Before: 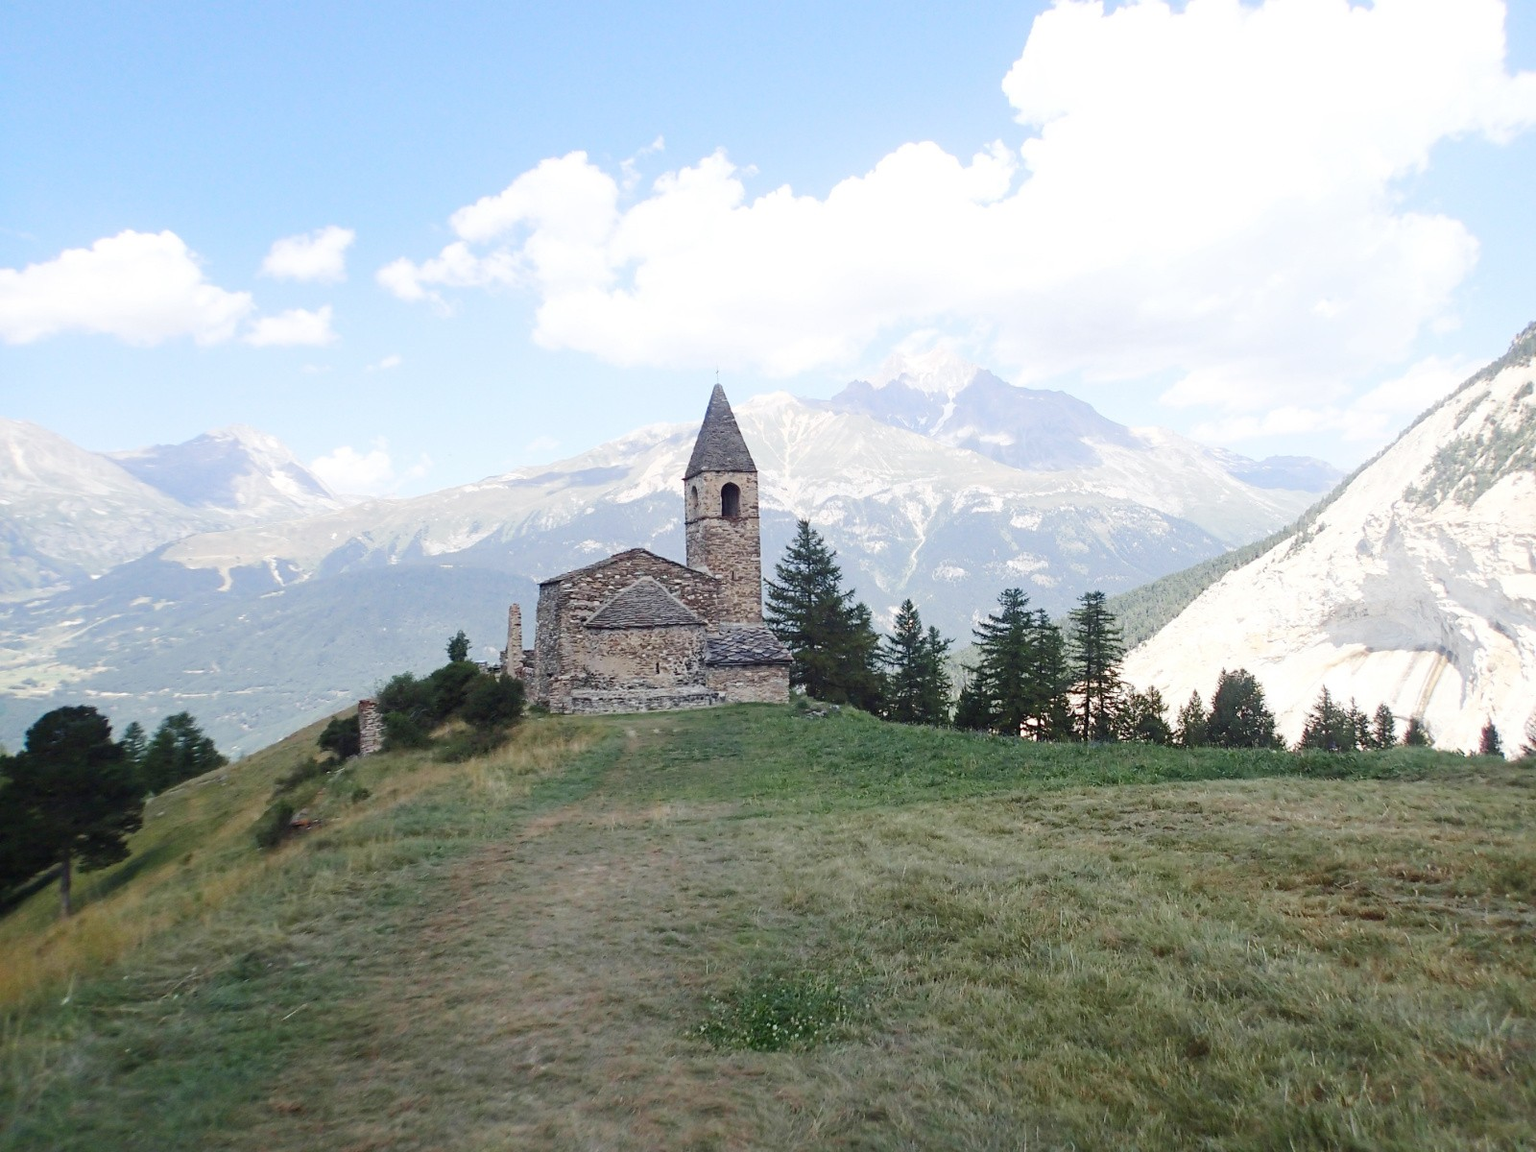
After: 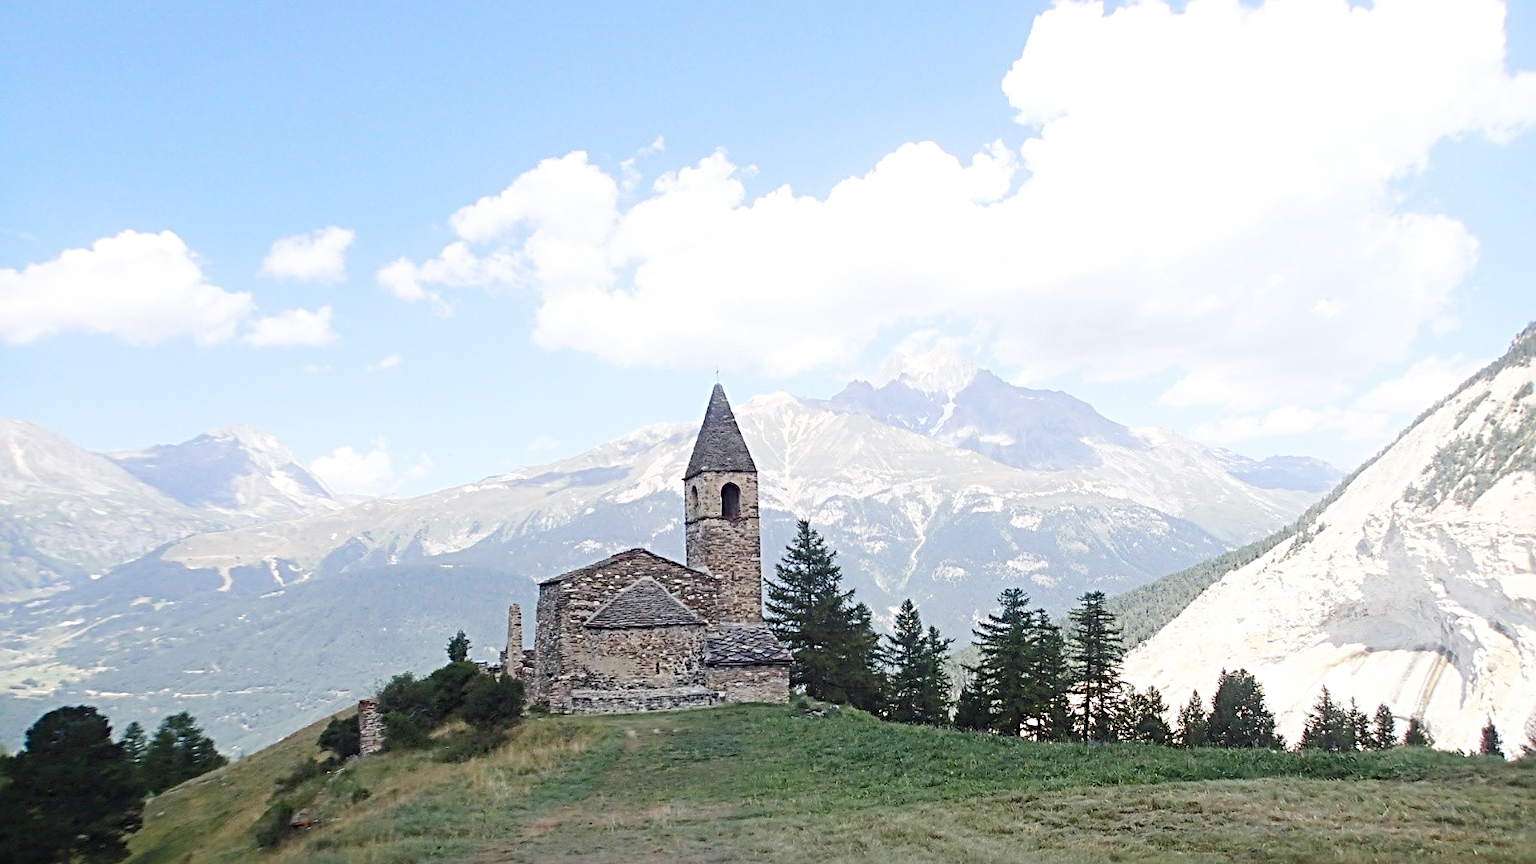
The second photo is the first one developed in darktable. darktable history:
crop: bottom 24.989%
sharpen: radius 3.966
